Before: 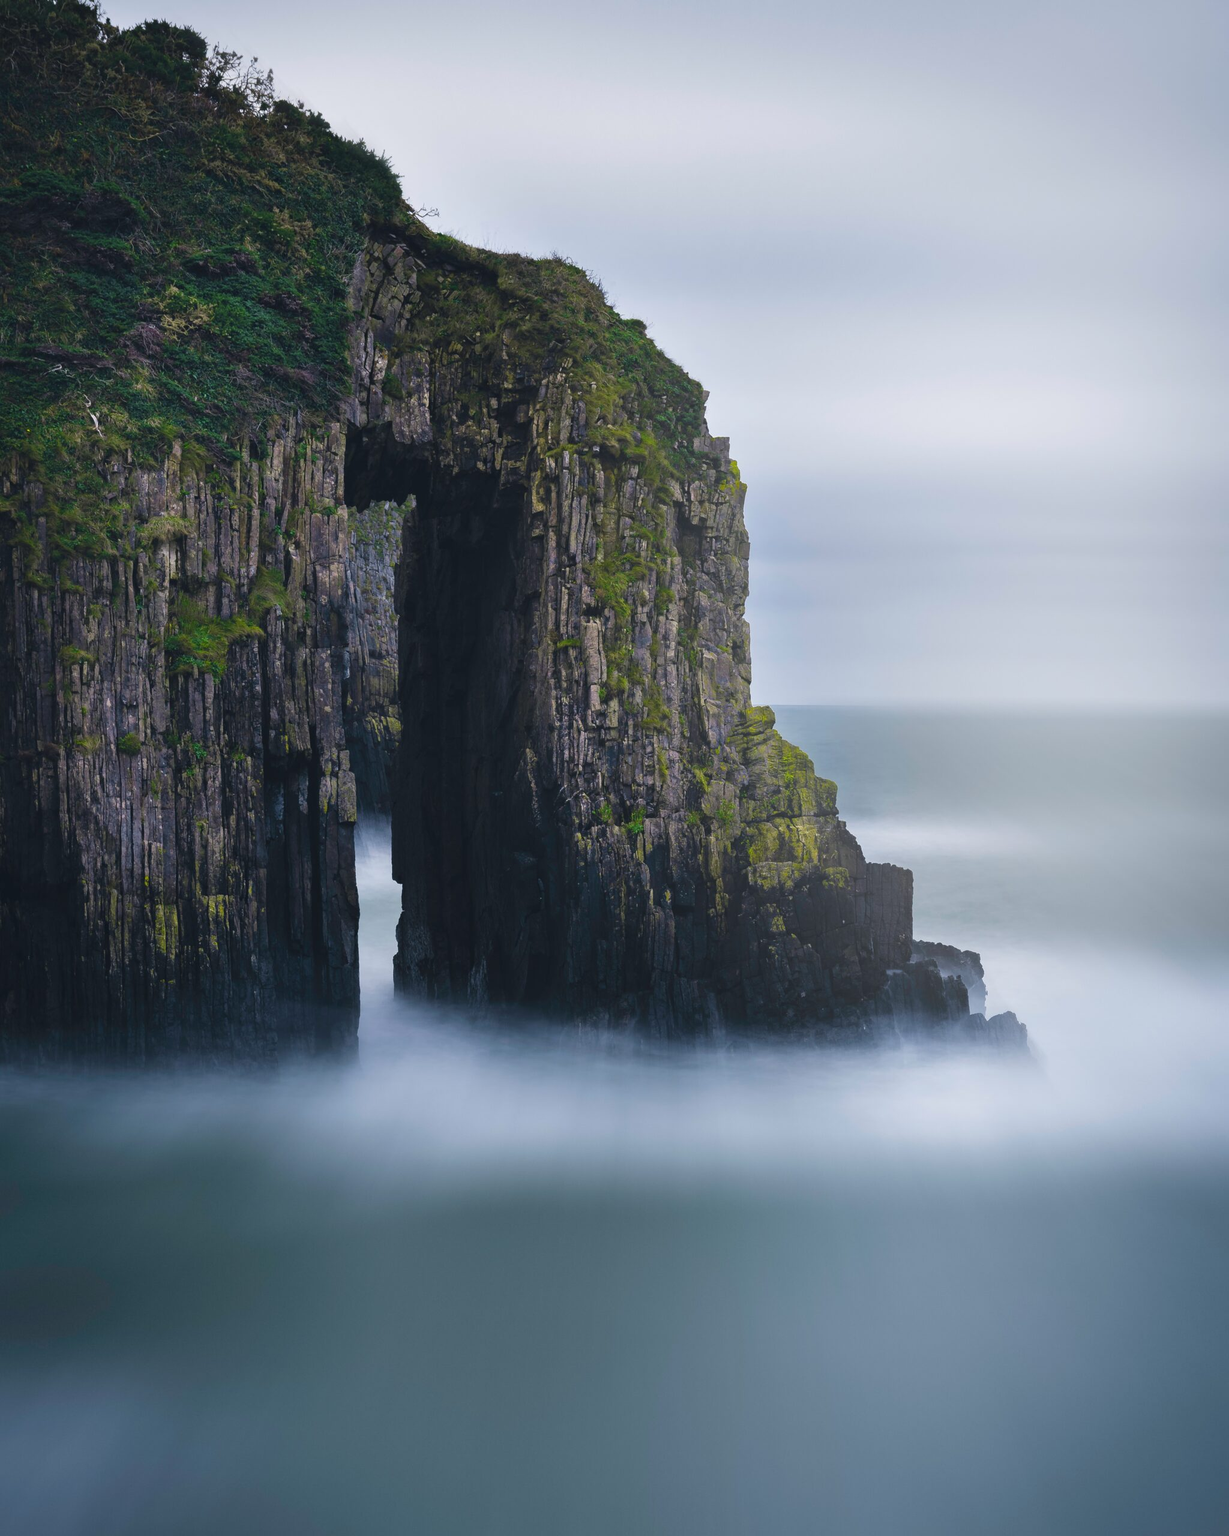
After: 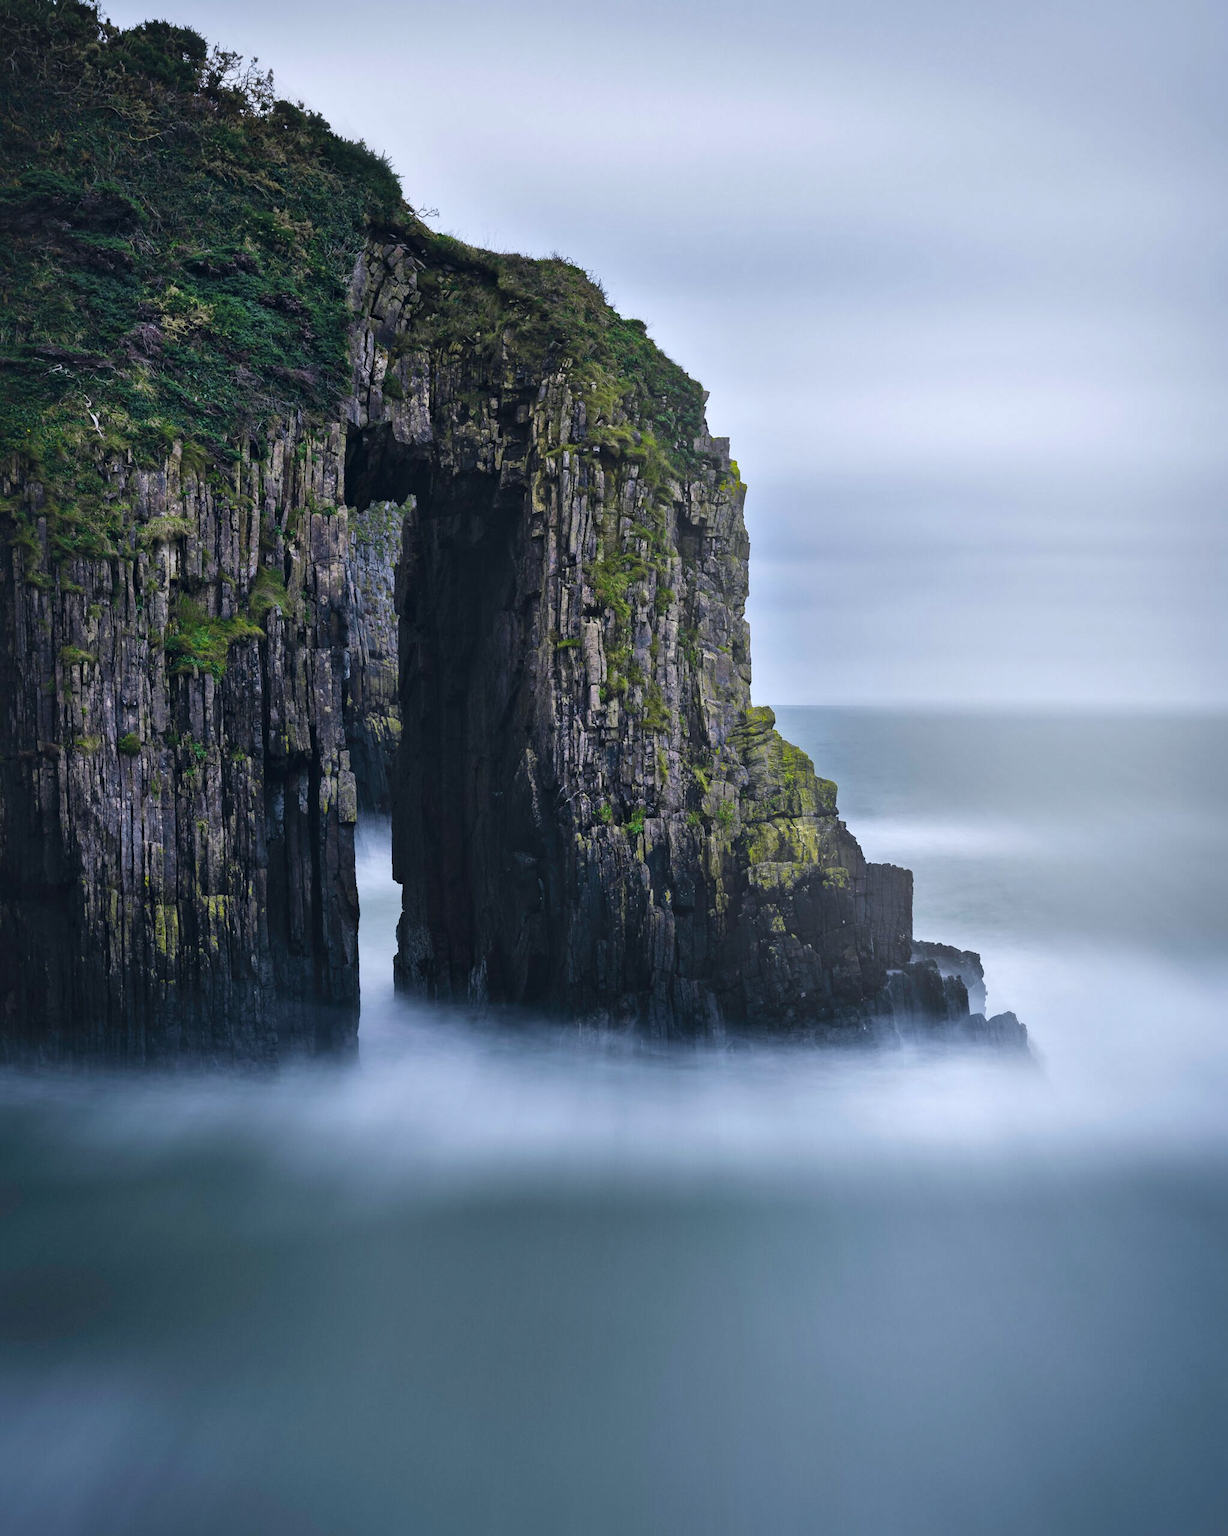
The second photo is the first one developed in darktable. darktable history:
white balance: red 0.967, blue 1.049
local contrast: mode bilateral grid, contrast 25, coarseness 47, detail 151%, midtone range 0.2
